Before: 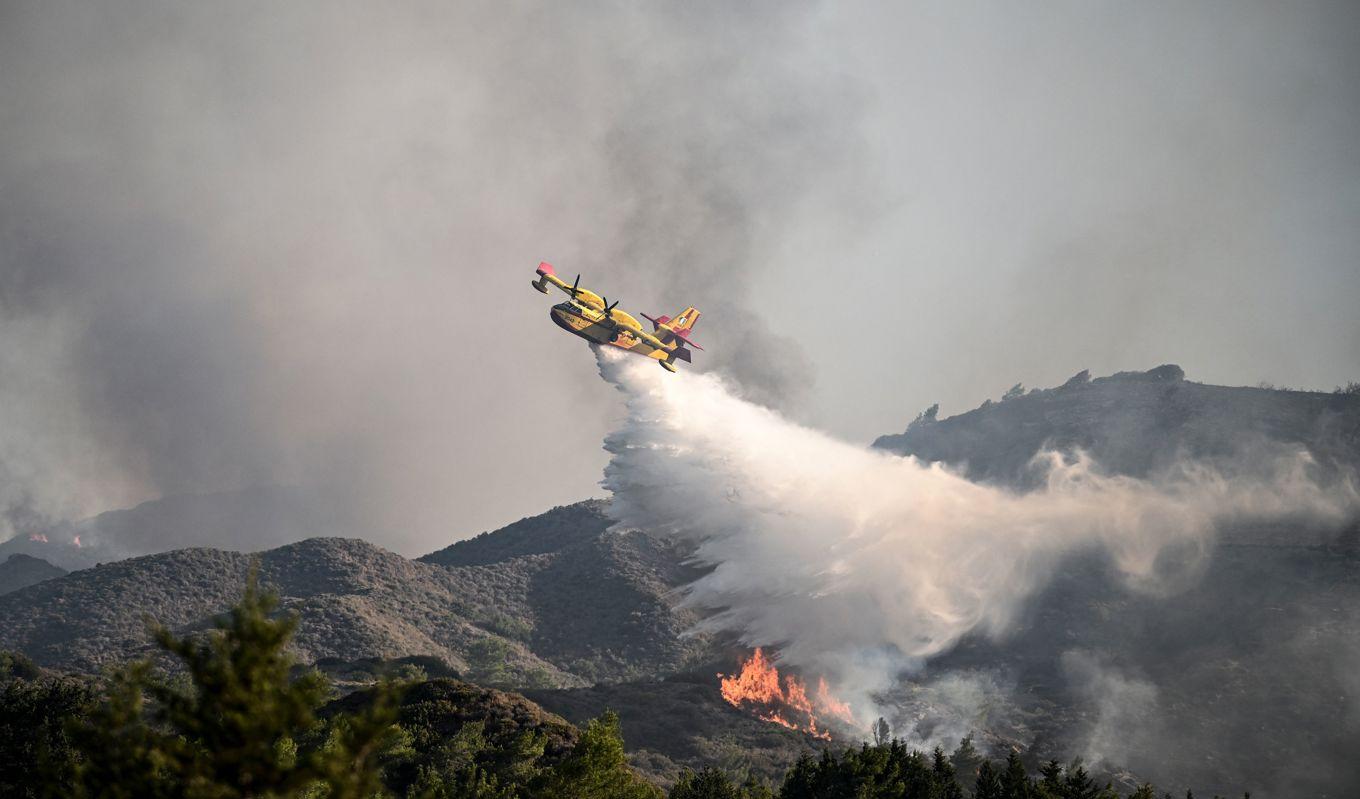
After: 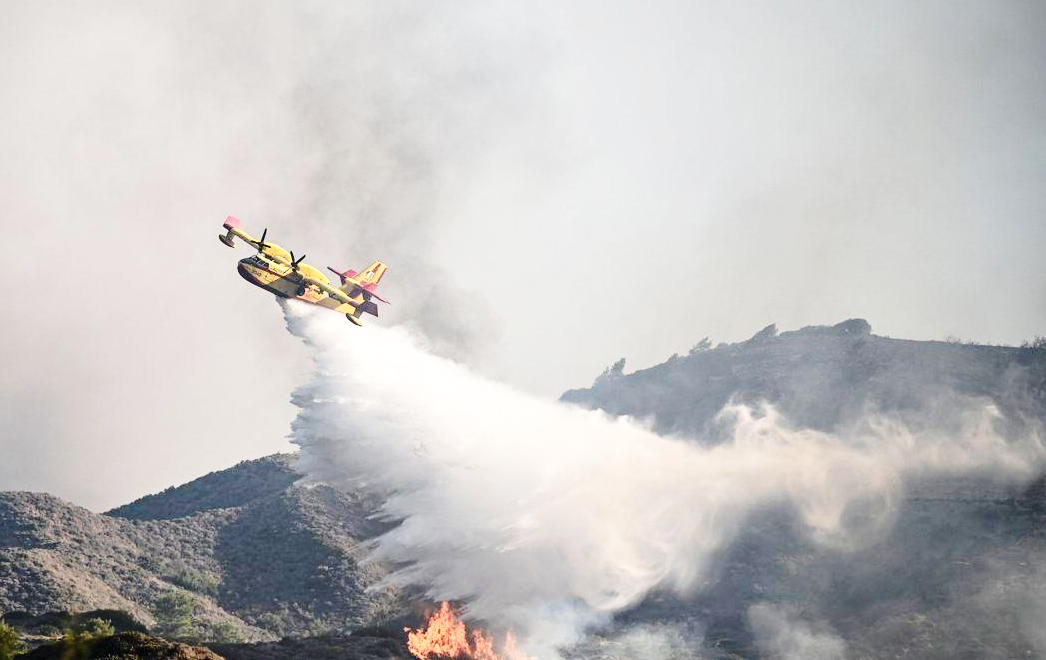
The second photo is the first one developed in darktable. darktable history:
base curve: curves: ch0 [(0, 0) (0.032, 0.037) (0.105, 0.228) (0.435, 0.76) (0.856, 0.983) (1, 1)], preserve colors none
tone equalizer: on, module defaults
crop: left 23.057%, top 5.823%, bottom 11.549%
